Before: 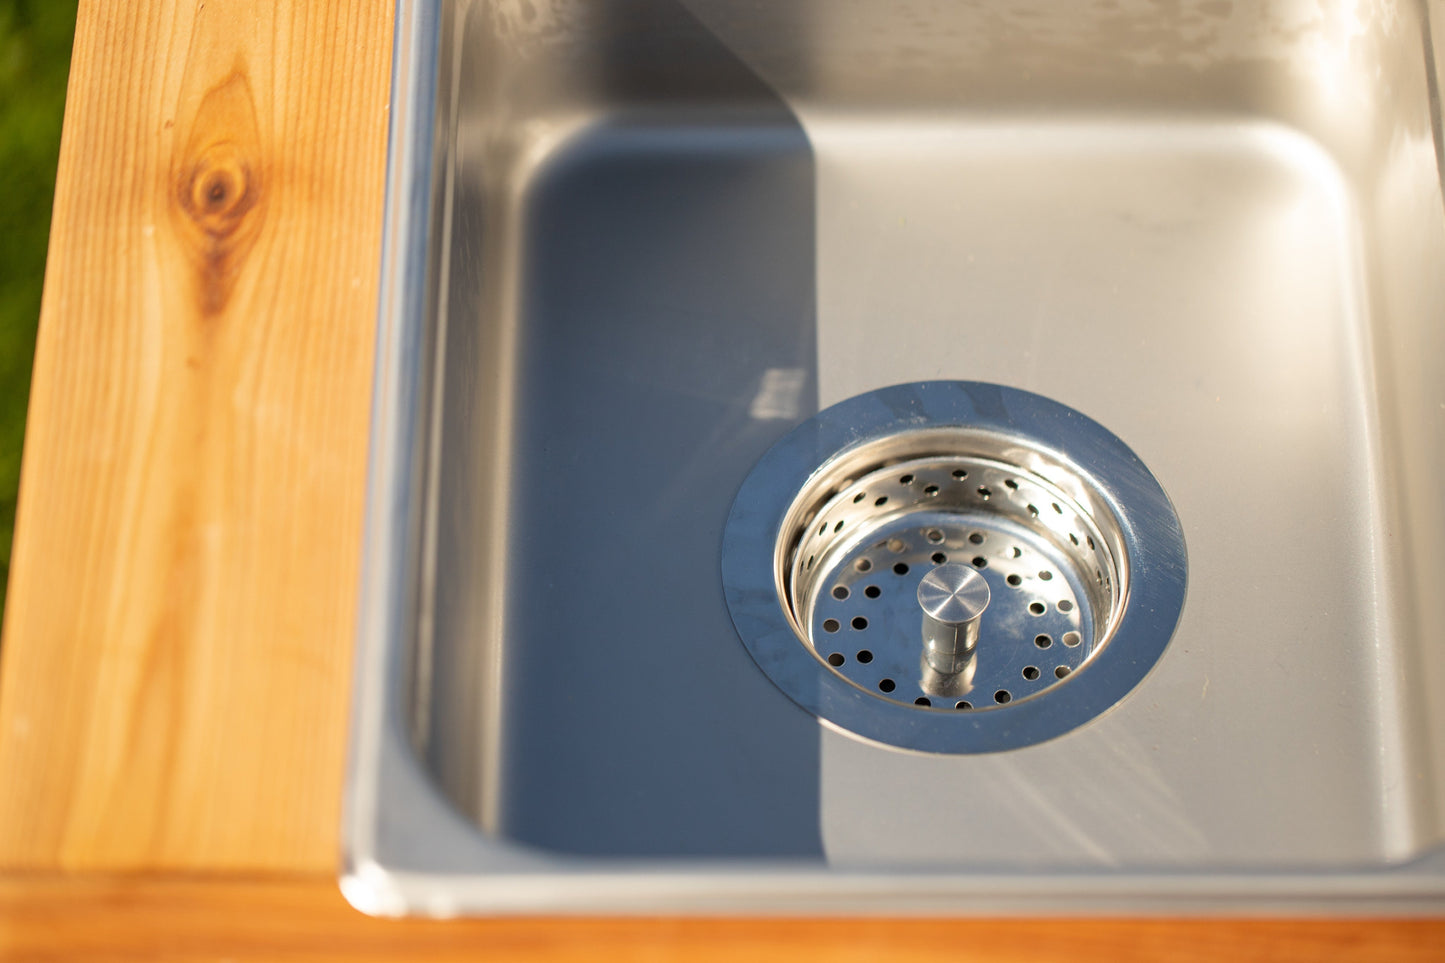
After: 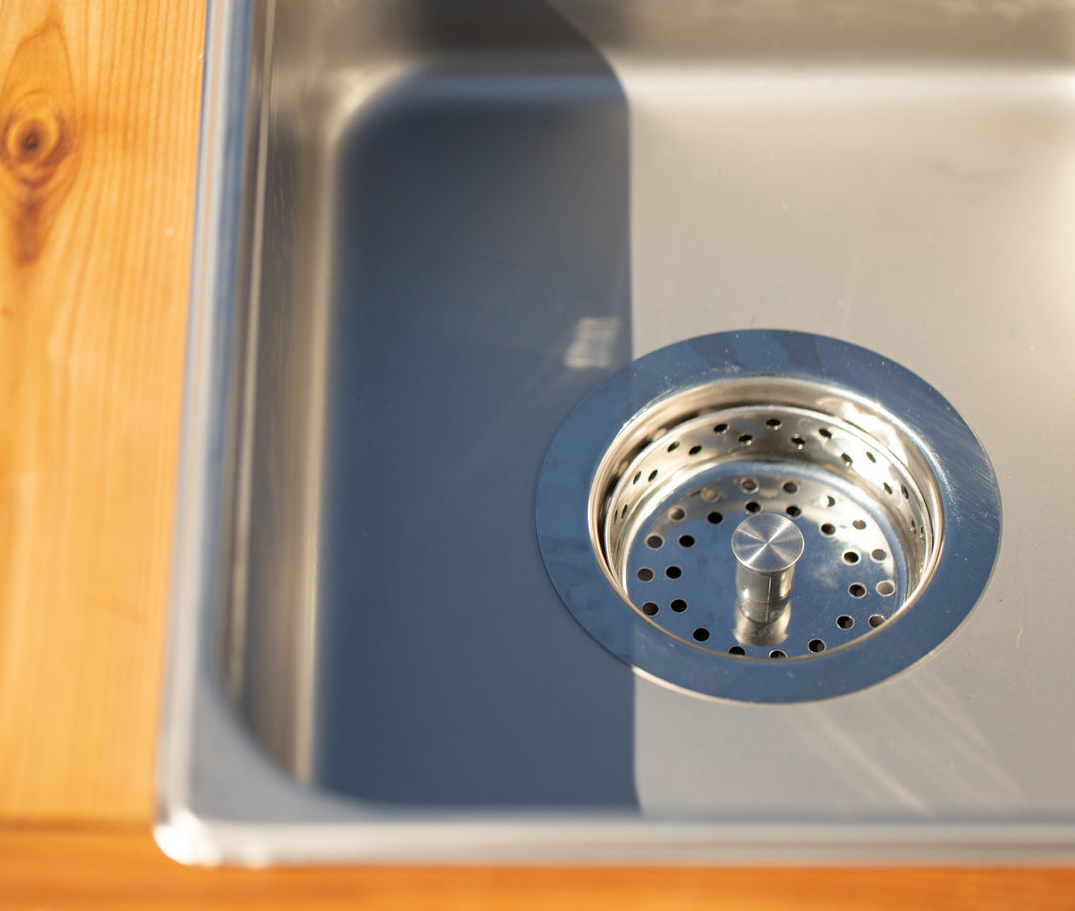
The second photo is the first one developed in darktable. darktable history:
crop and rotate: left 12.933%, top 5.39%, right 12.604%
